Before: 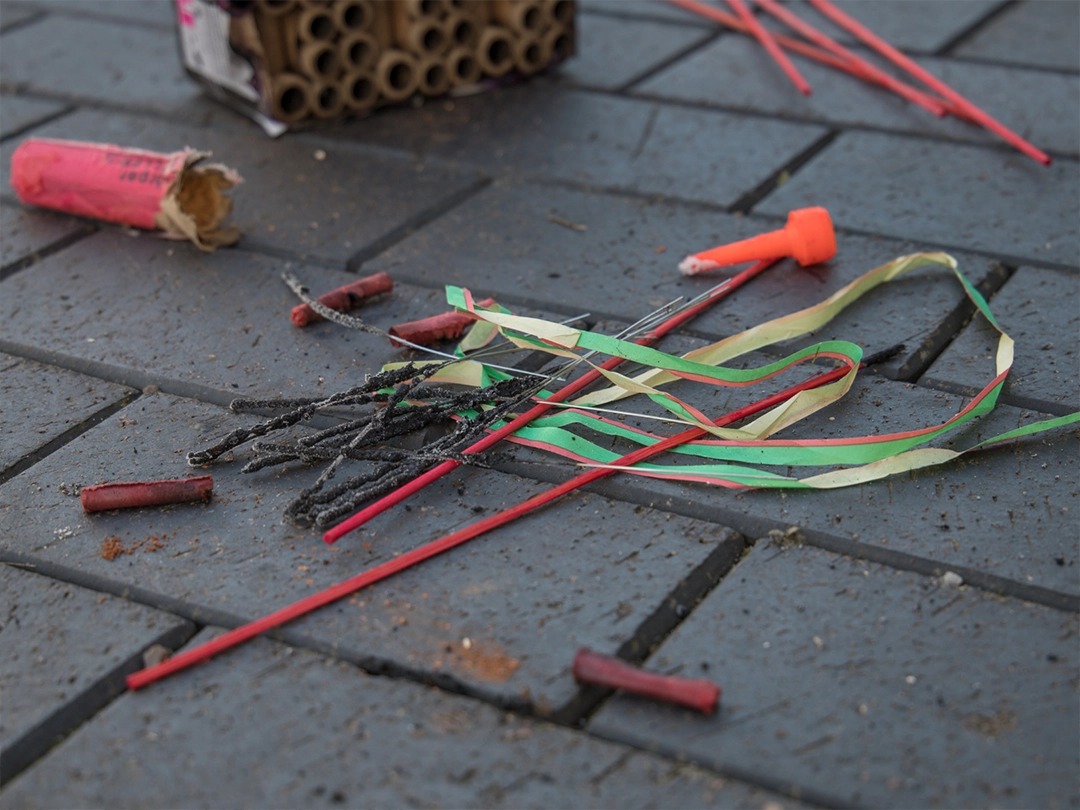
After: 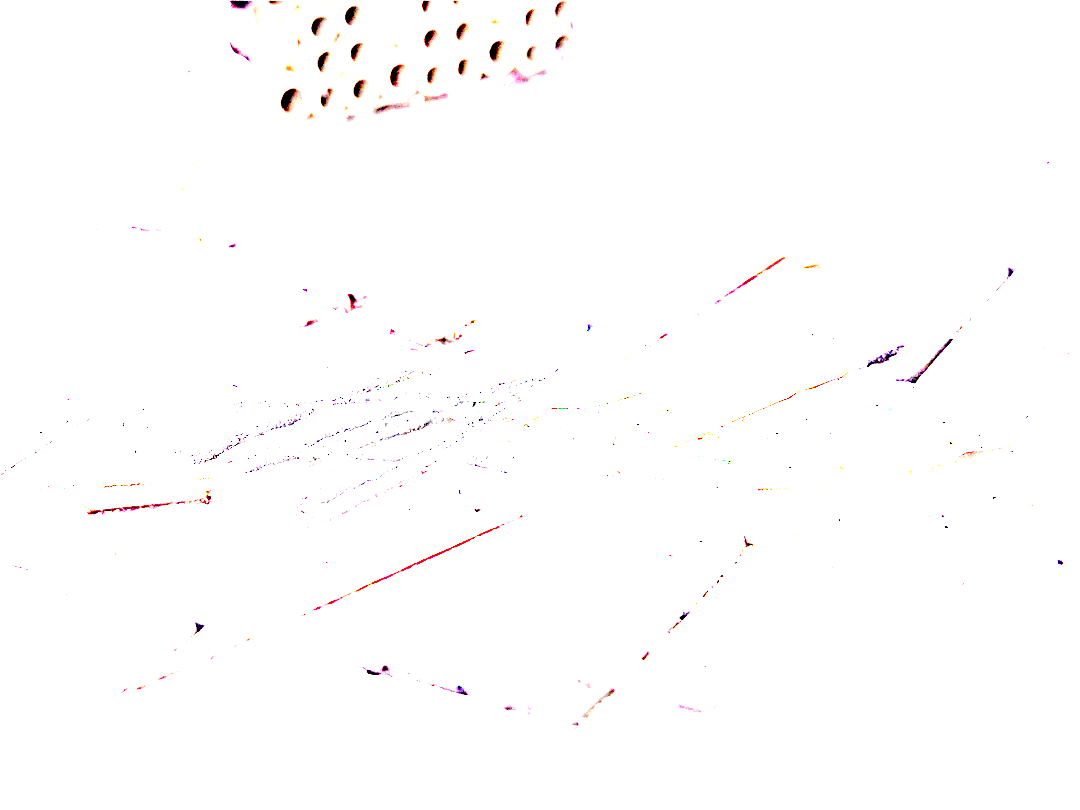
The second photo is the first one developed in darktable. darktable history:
exposure: exposure 8 EV, compensate highlight preservation false
haze removal: compatibility mode true, adaptive false
velvia: strength 15%
color correction: saturation 0.85
